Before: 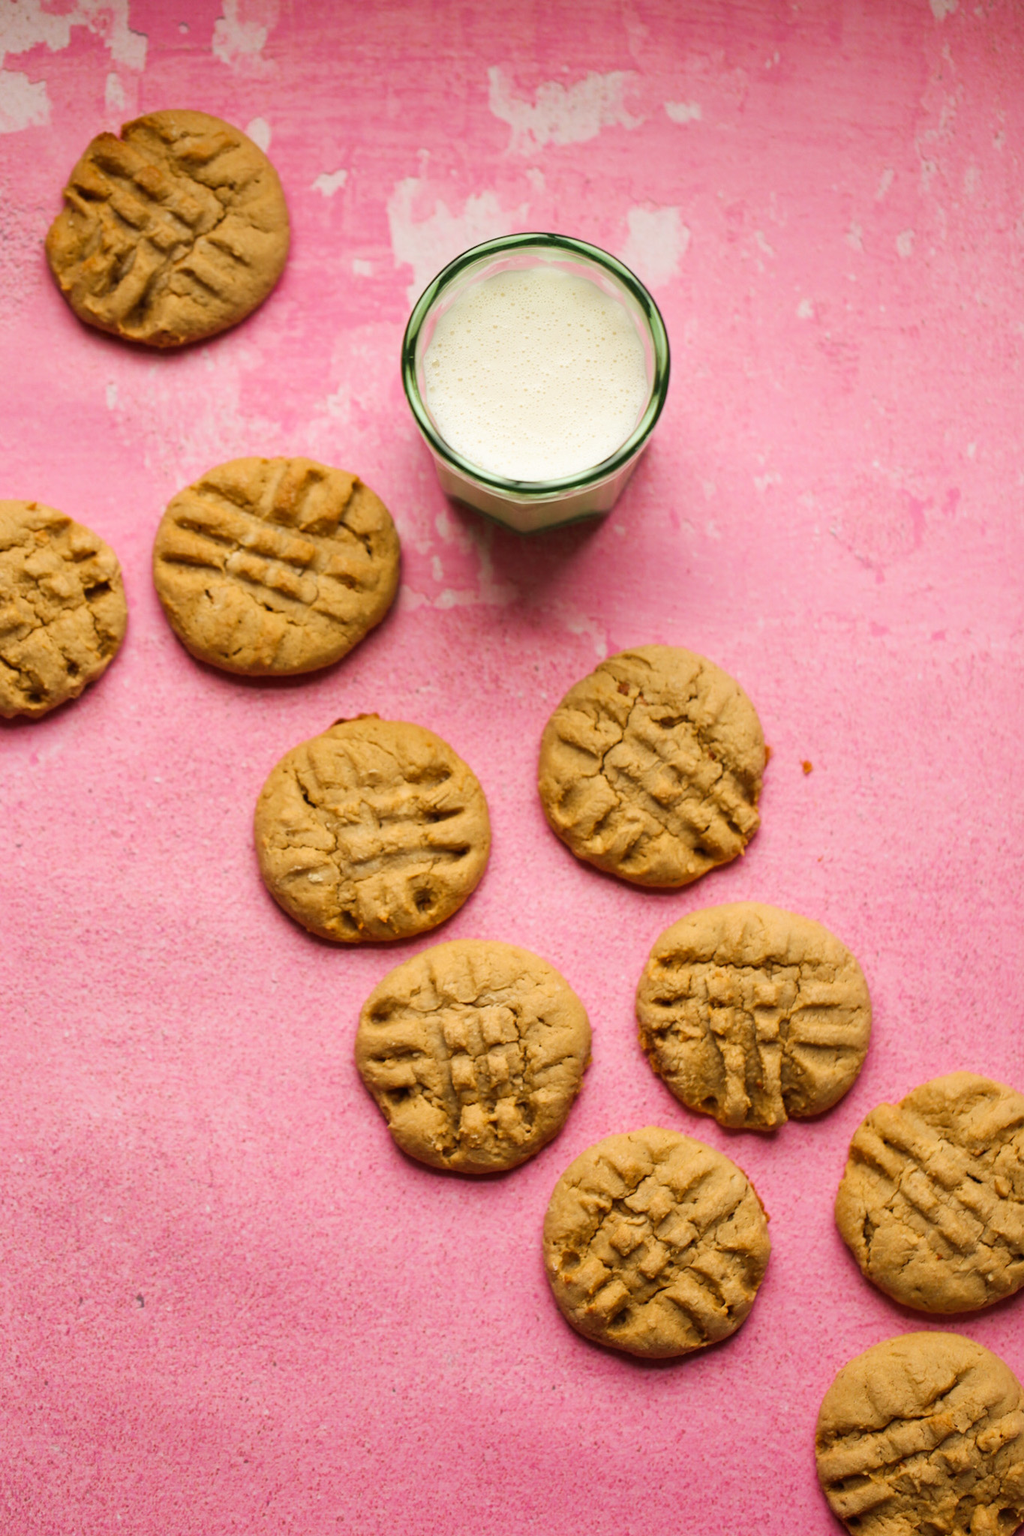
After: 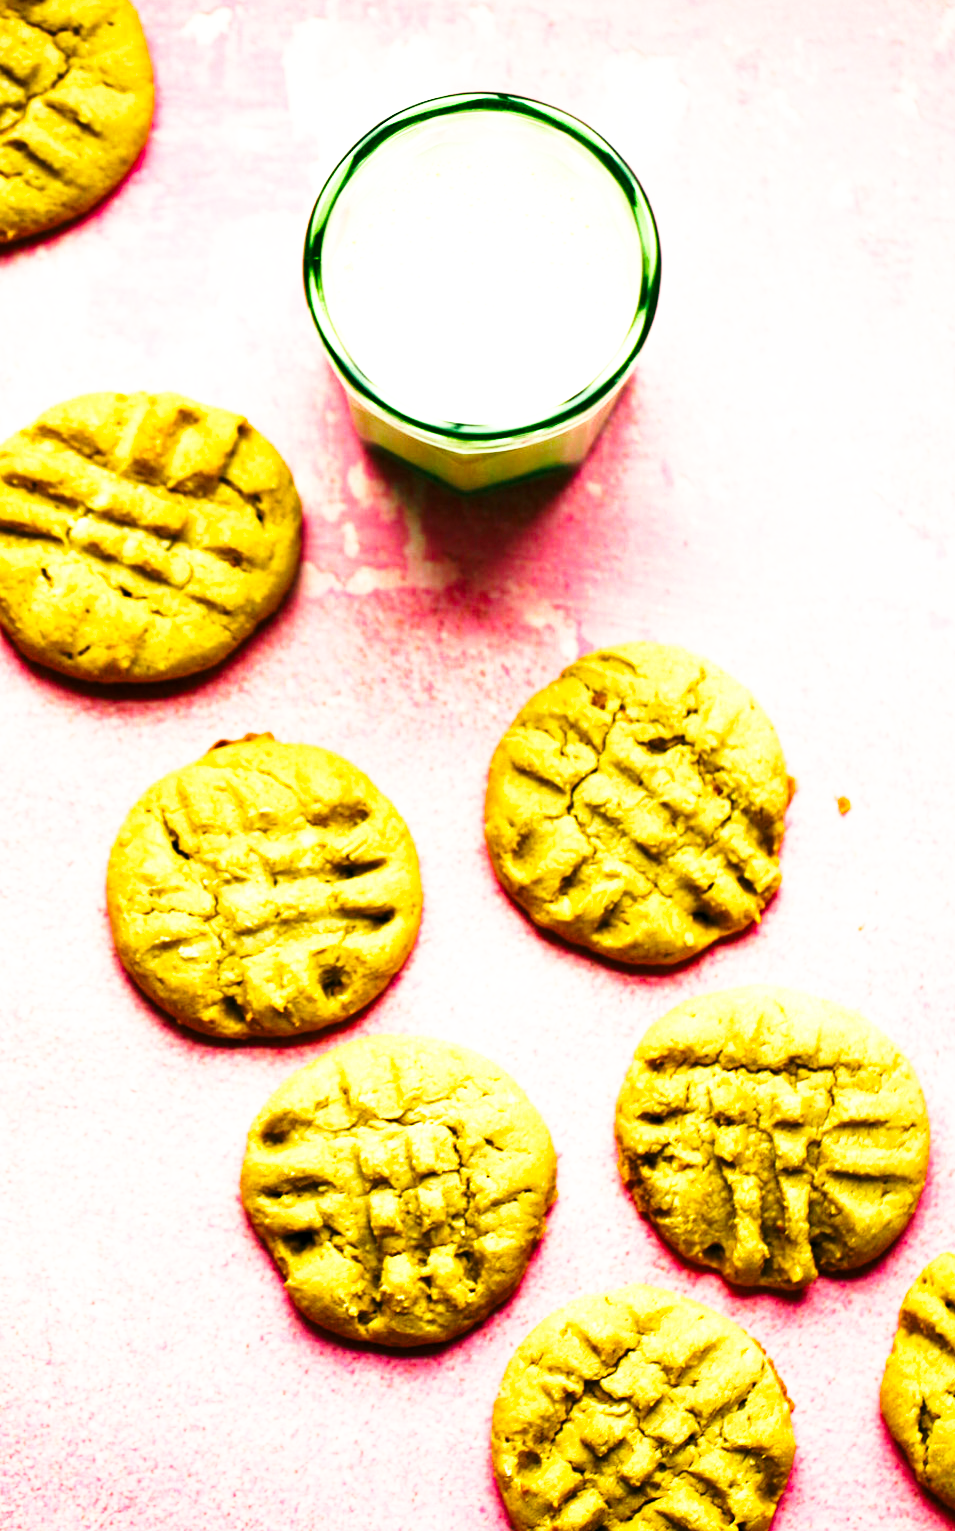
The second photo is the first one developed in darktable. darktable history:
base curve: curves: ch0 [(0, 0) (0.026, 0.03) (0.109, 0.232) (0.351, 0.748) (0.669, 0.968) (1, 1)], preserve colors none
crop and rotate: left 17.046%, top 10.659%, right 12.989%, bottom 14.553%
color balance rgb: shadows lift › luminance -7.7%, shadows lift › chroma 2.13%, shadows lift › hue 165.27°, power › luminance -7.77%, power › chroma 1.1%, power › hue 215.88°, highlights gain › luminance 15.15%, highlights gain › chroma 7%, highlights gain › hue 125.57°, global offset › luminance -0.33%, global offset › chroma 0.11%, global offset › hue 165.27°, perceptual saturation grading › global saturation 24.42%, perceptual saturation grading › highlights -24.42%, perceptual saturation grading › mid-tones 24.42%, perceptual saturation grading › shadows 40%, perceptual brilliance grading › global brilliance -5%, perceptual brilliance grading › highlights 24.42%, perceptual brilliance grading › mid-tones 7%, perceptual brilliance grading › shadows -5%
